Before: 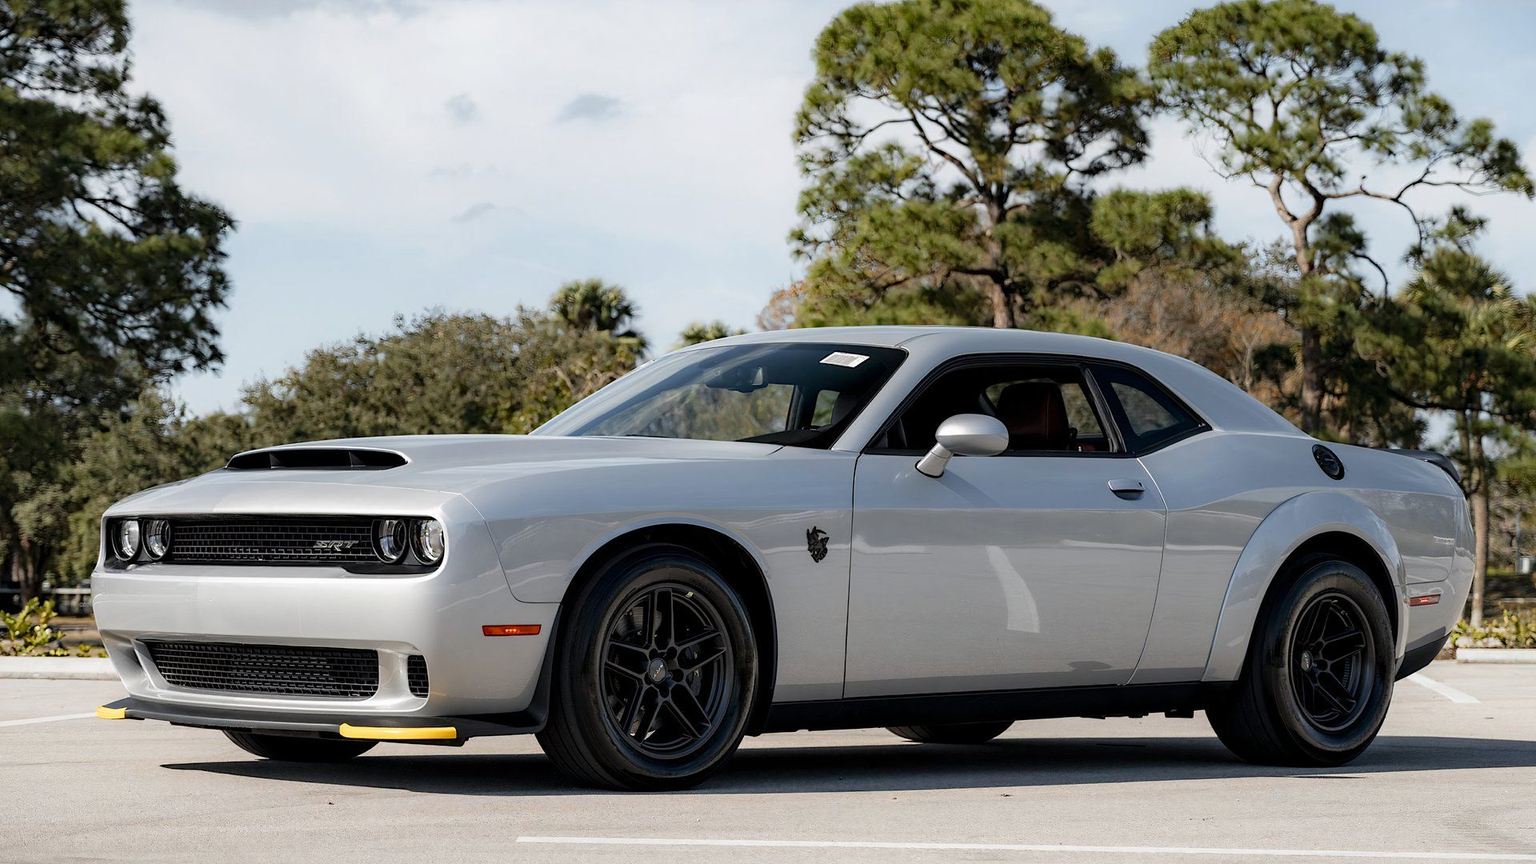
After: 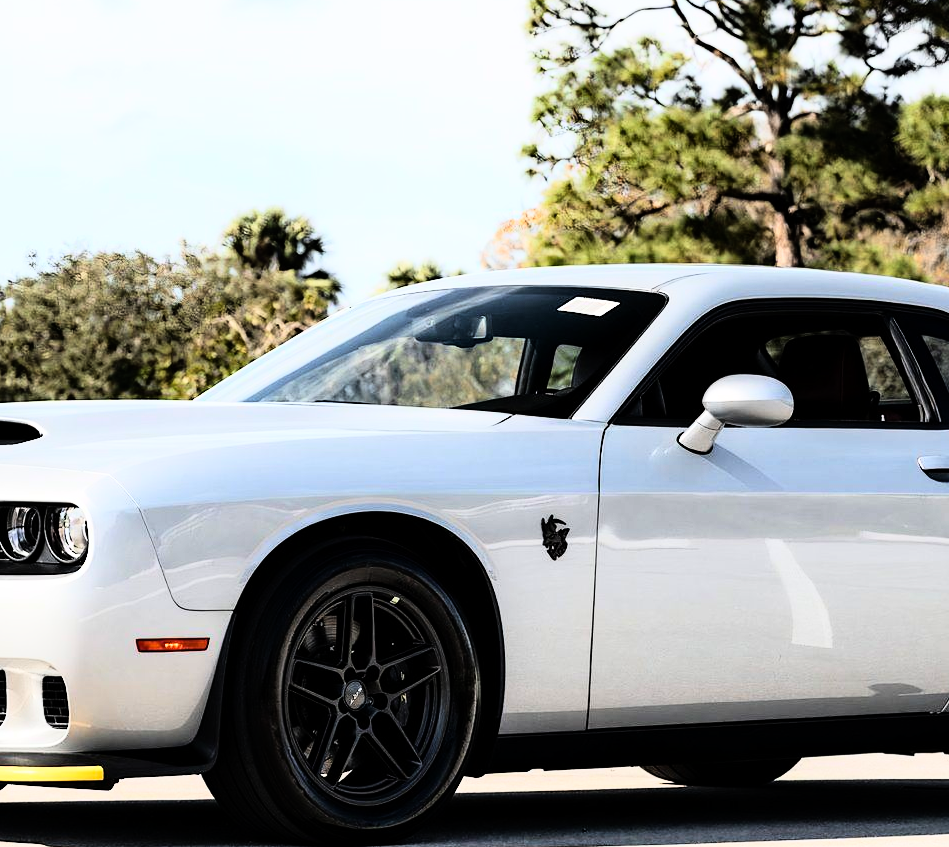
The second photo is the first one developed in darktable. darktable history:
crop and rotate: angle 0.02°, left 24.353%, top 13.219%, right 26.156%, bottom 8.224%
rgb curve: curves: ch0 [(0, 0) (0.21, 0.15) (0.24, 0.21) (0.5, 0.75) (0.75, 0.96) (0.89, 0.99) (1, 1)]; ch1 [(0, 0.02) (0.21, 0.13) (0.25, 0.2) (0.5, 0.67) (0.75, 0.9) (0.89, 0.97) (1, 1)]; ch2 [(0, 0.02) (0.21, 0.13) (0.25, 0.2) (0.5, 0.67) (0.75, 0.9) (0.89, 0.97) (1, 1)], compensate middle gray true
